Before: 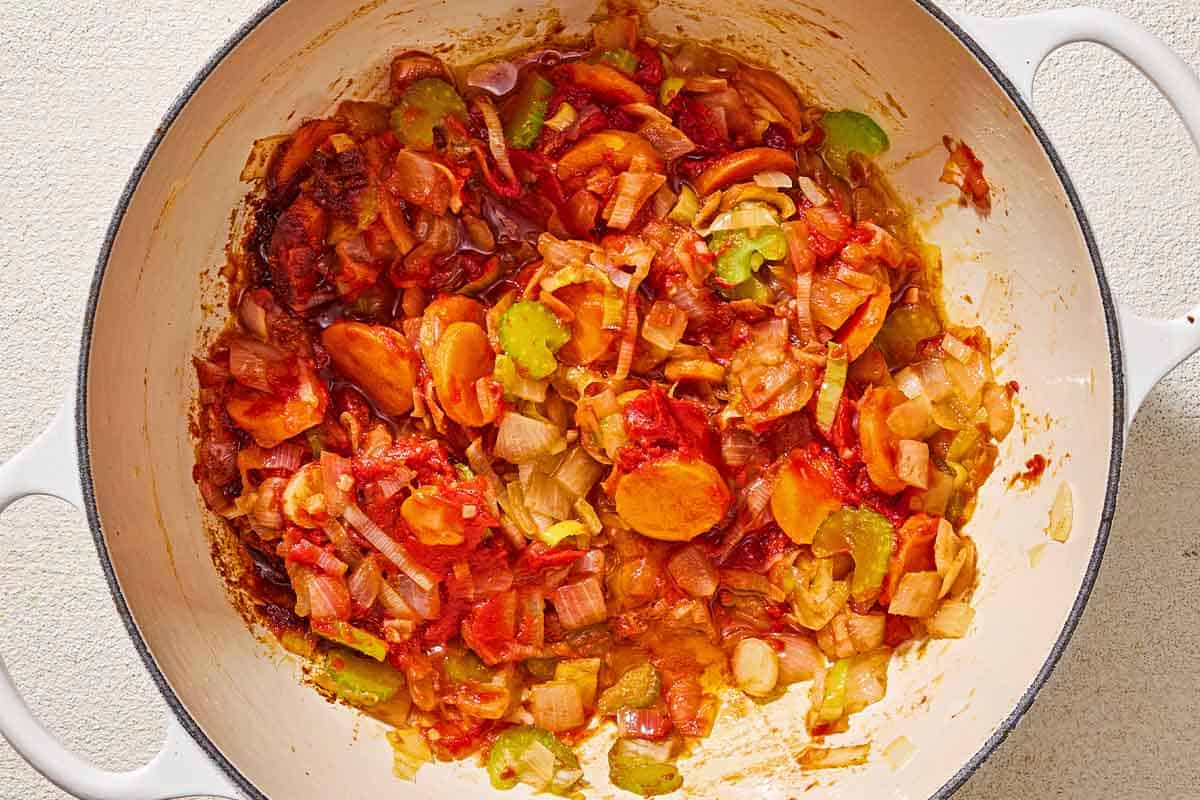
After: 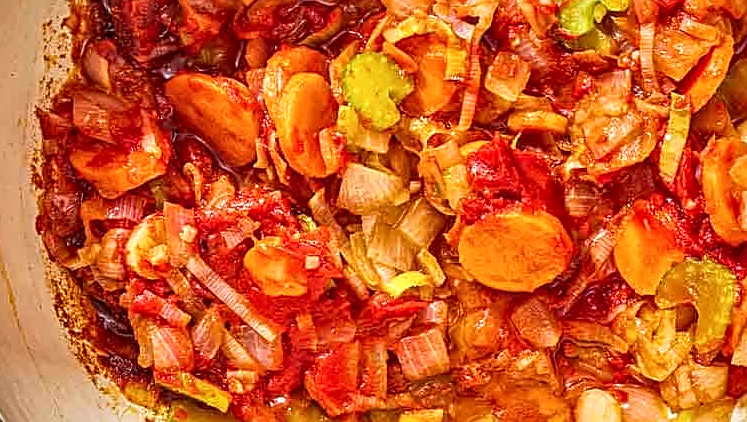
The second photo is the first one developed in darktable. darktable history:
vignetting: fall-off start 97.33%, fall-off radius 78.36%, saturation -0.003, width/height ratio 1.119
sharpen: on, module defaults
crop: left 13.099%, top 31.144%, right 24.581%, bottom 15.921%
tone equalizer: -8 EV 0.984 EV, -7 EV 0.977 EV, -6 EV 0.995 EV, -5 EV 1.01 EV, -4 EV 1 EV, -3 EV 0.752 EV, -2 EV 0.475 EV, -1 EV 0.249 EV
local contrast: detail 130%
